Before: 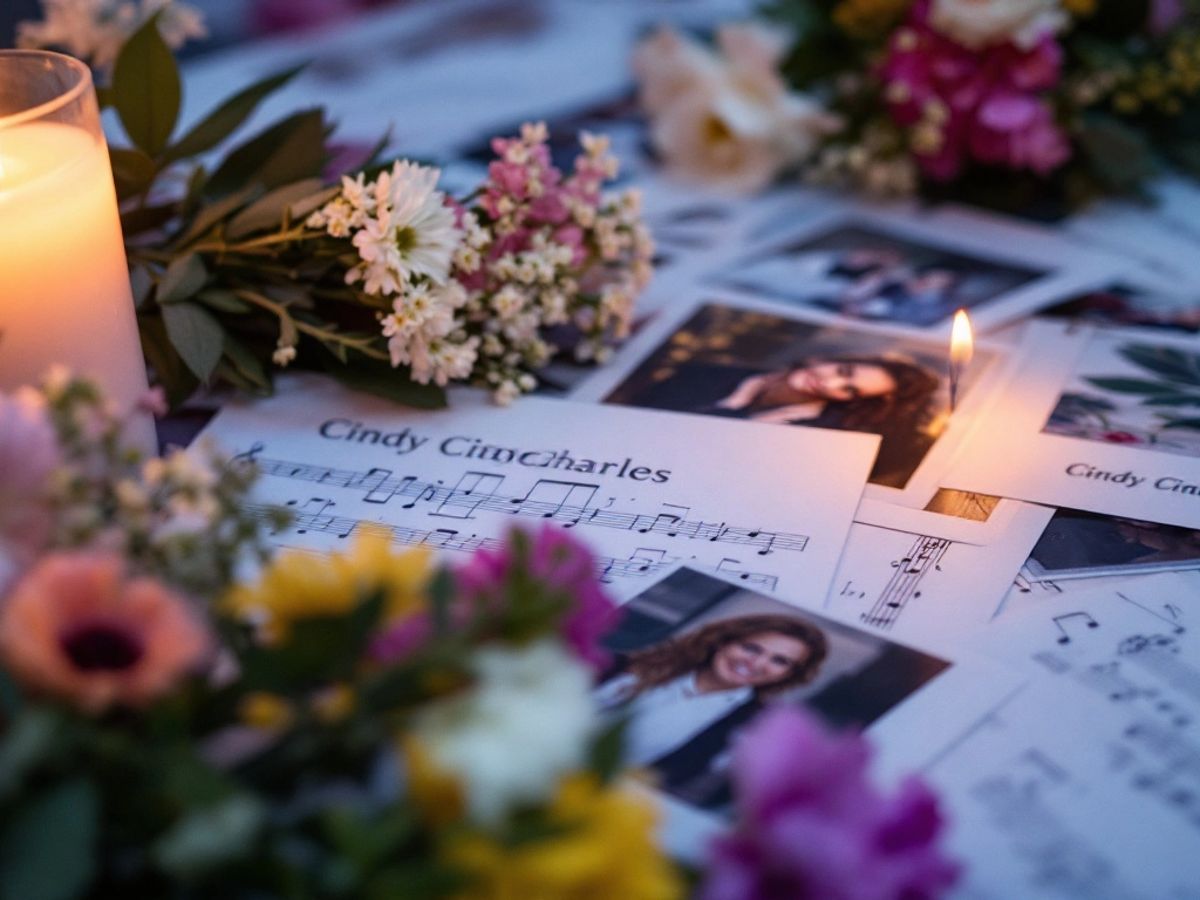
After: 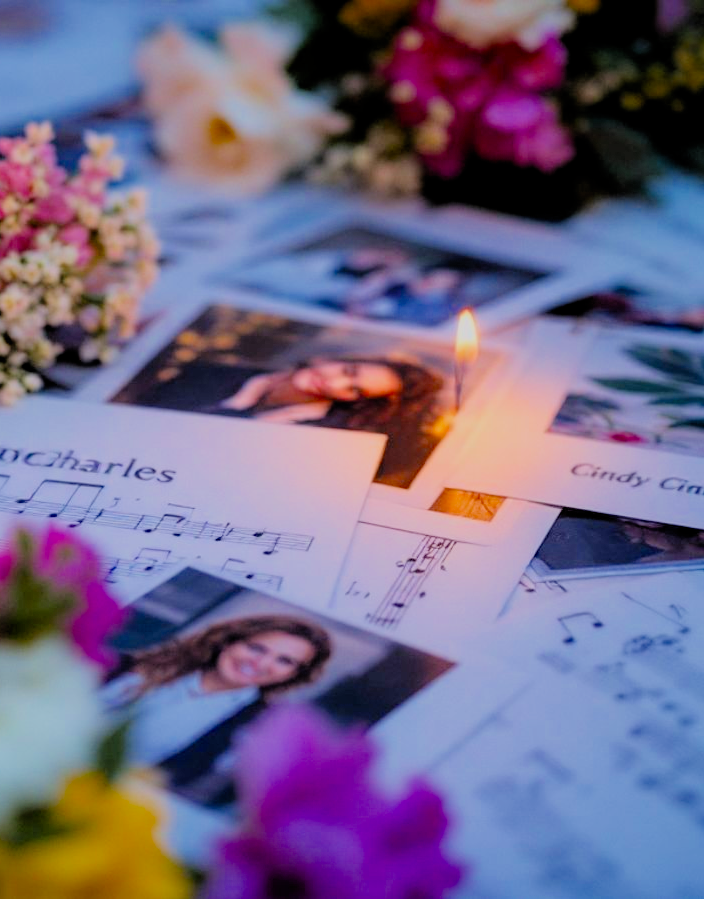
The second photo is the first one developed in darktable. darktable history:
filmic rgb: black relative exposure -7.05 EV, white relative exposure 5.99 EV, target black luminance 0%, hardness 2.75, latitude 61%, contrast 0.688, highlights saturation mix 10.56%, shadows ↔ highlights balance -0.109%, color science v4 (2020)
tone equalizer: -8 EV -1.05 EV, -7 EV -1.03 EV, -6 EV -0.867 EV, -5 EV -0.542 EV, -3 EV 0.584 EV, -2 EV 0.89 EV, -1 EV 0.993 EV, +0 EV 1.06 EV
crop: left 41.267%
